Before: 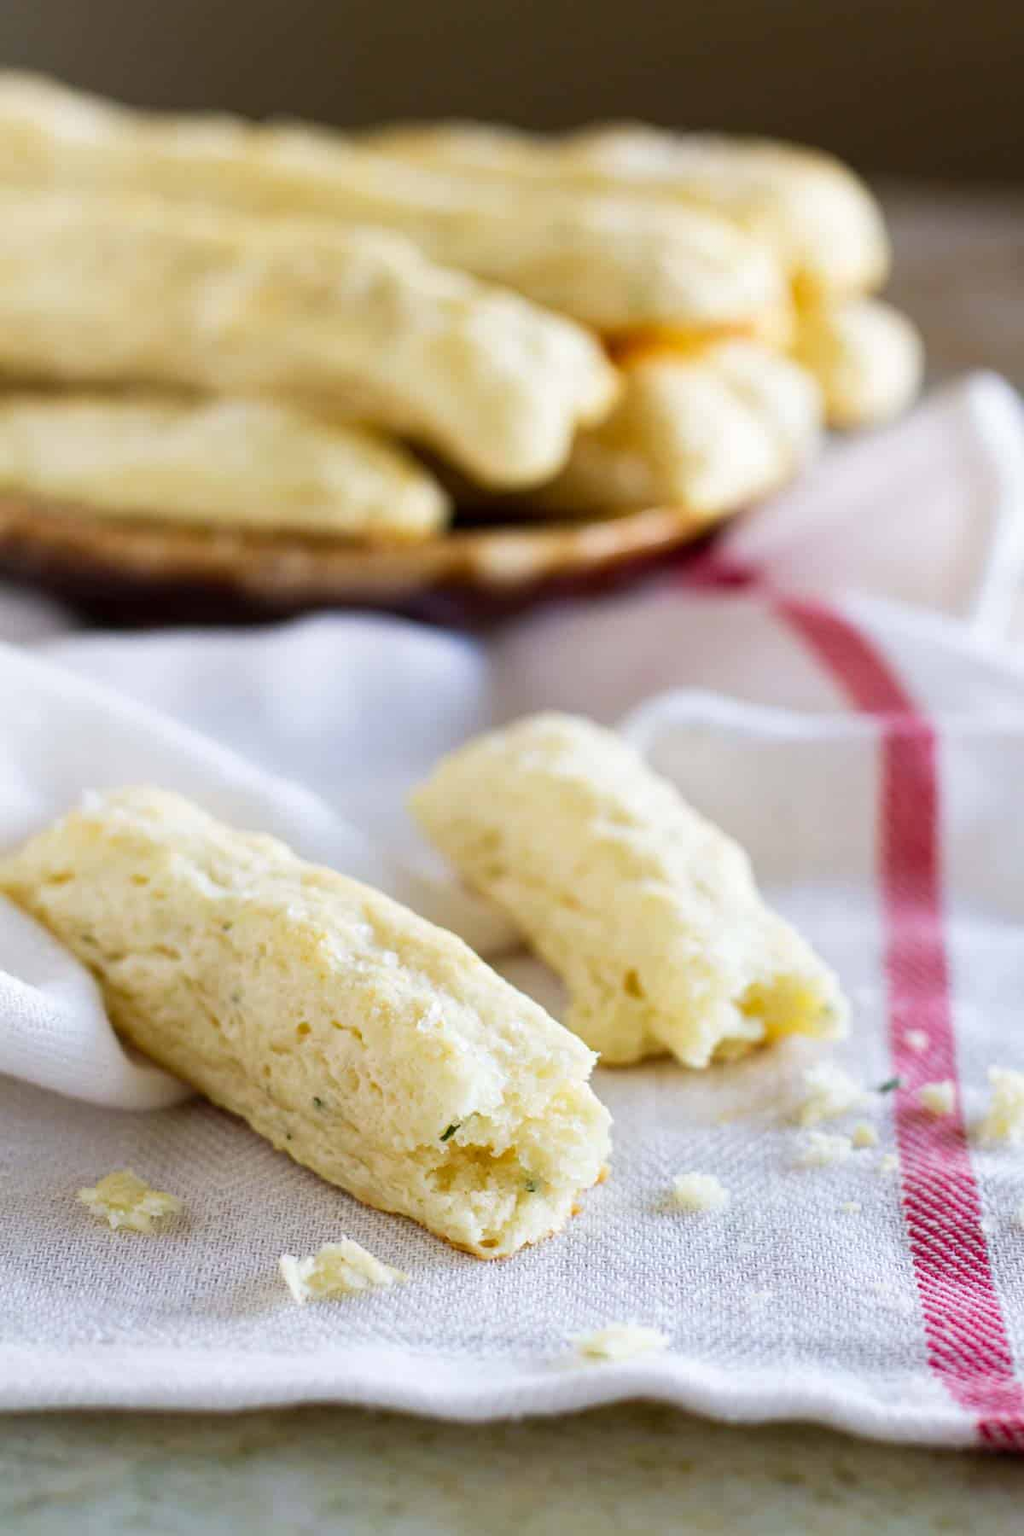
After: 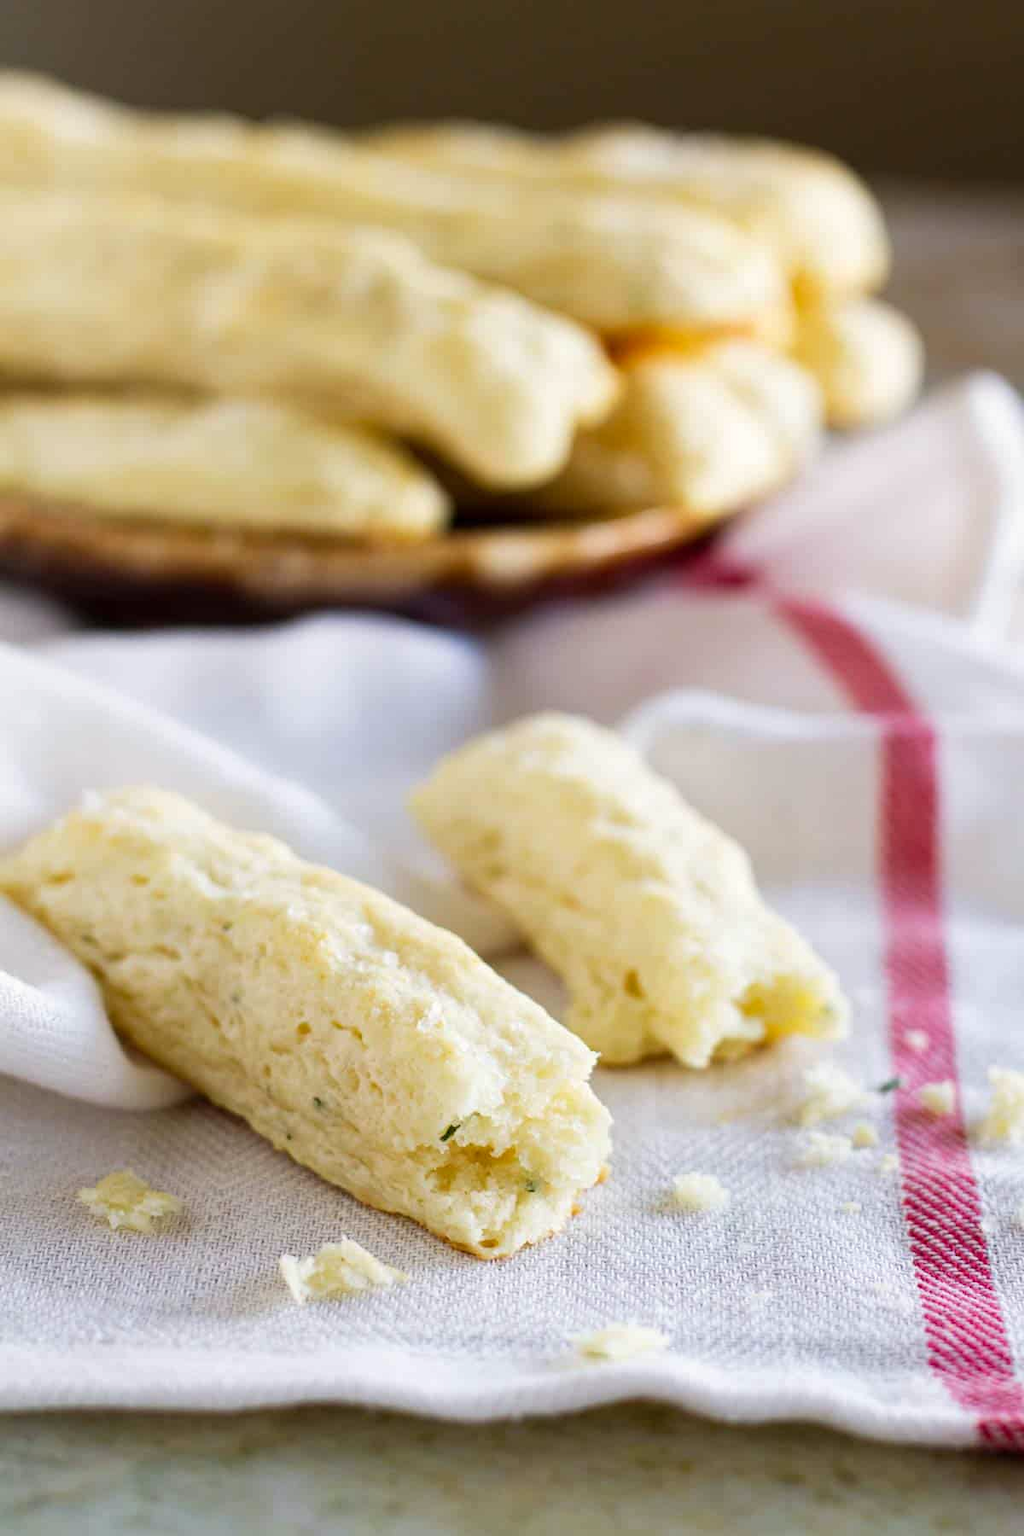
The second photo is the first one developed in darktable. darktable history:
color calibration: x 0.342, y 0.355, temperature 5153.54 K
